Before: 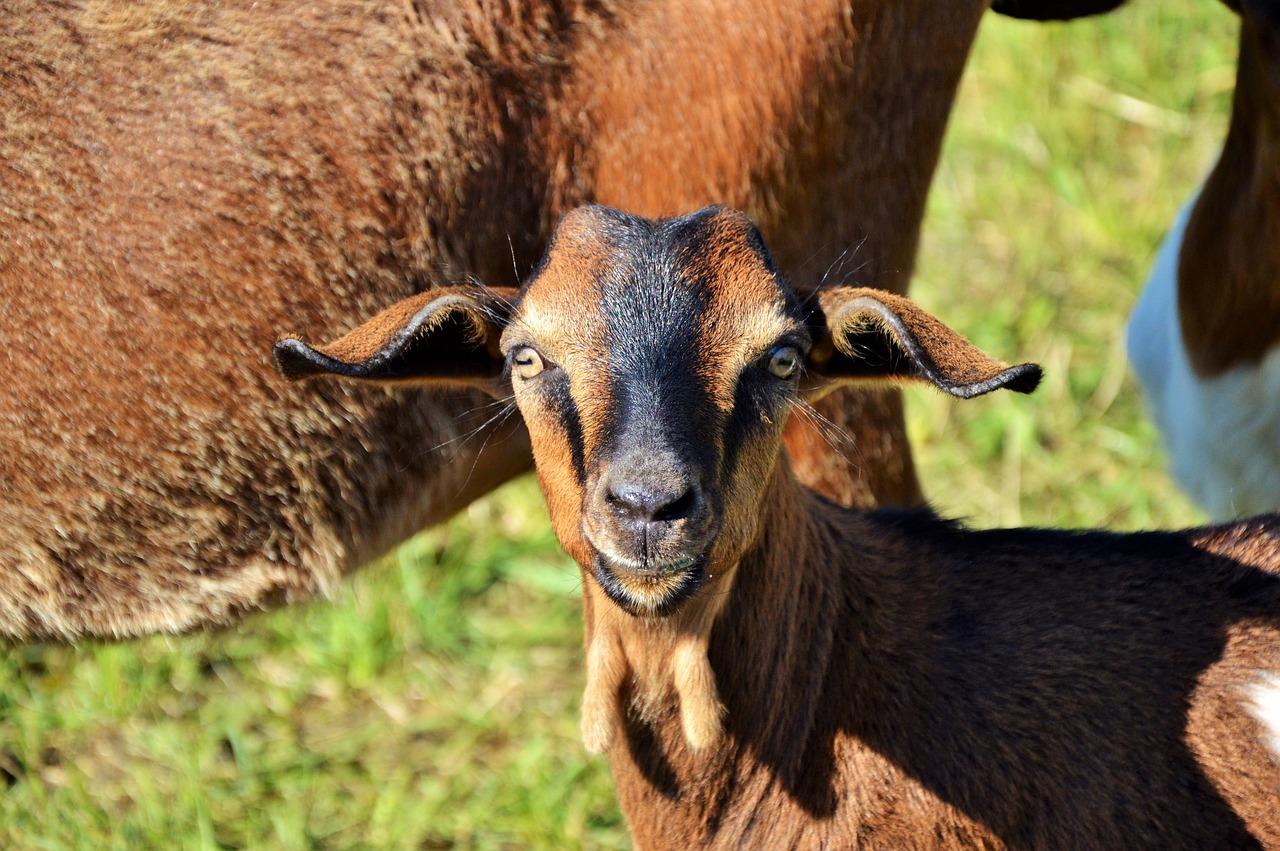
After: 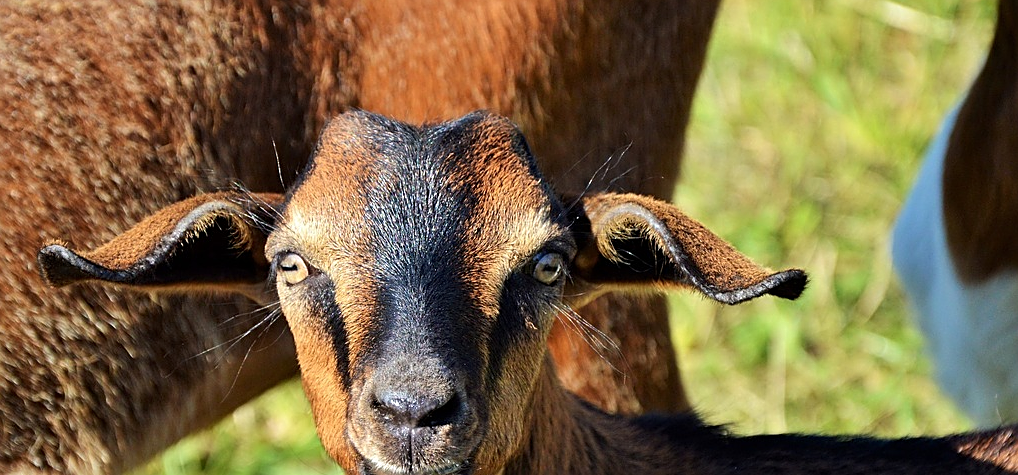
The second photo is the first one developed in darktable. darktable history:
crop: left 18.395%, top 11.096%, right 1.998%, bottom 32.994%
sharpen: on, module defaults
